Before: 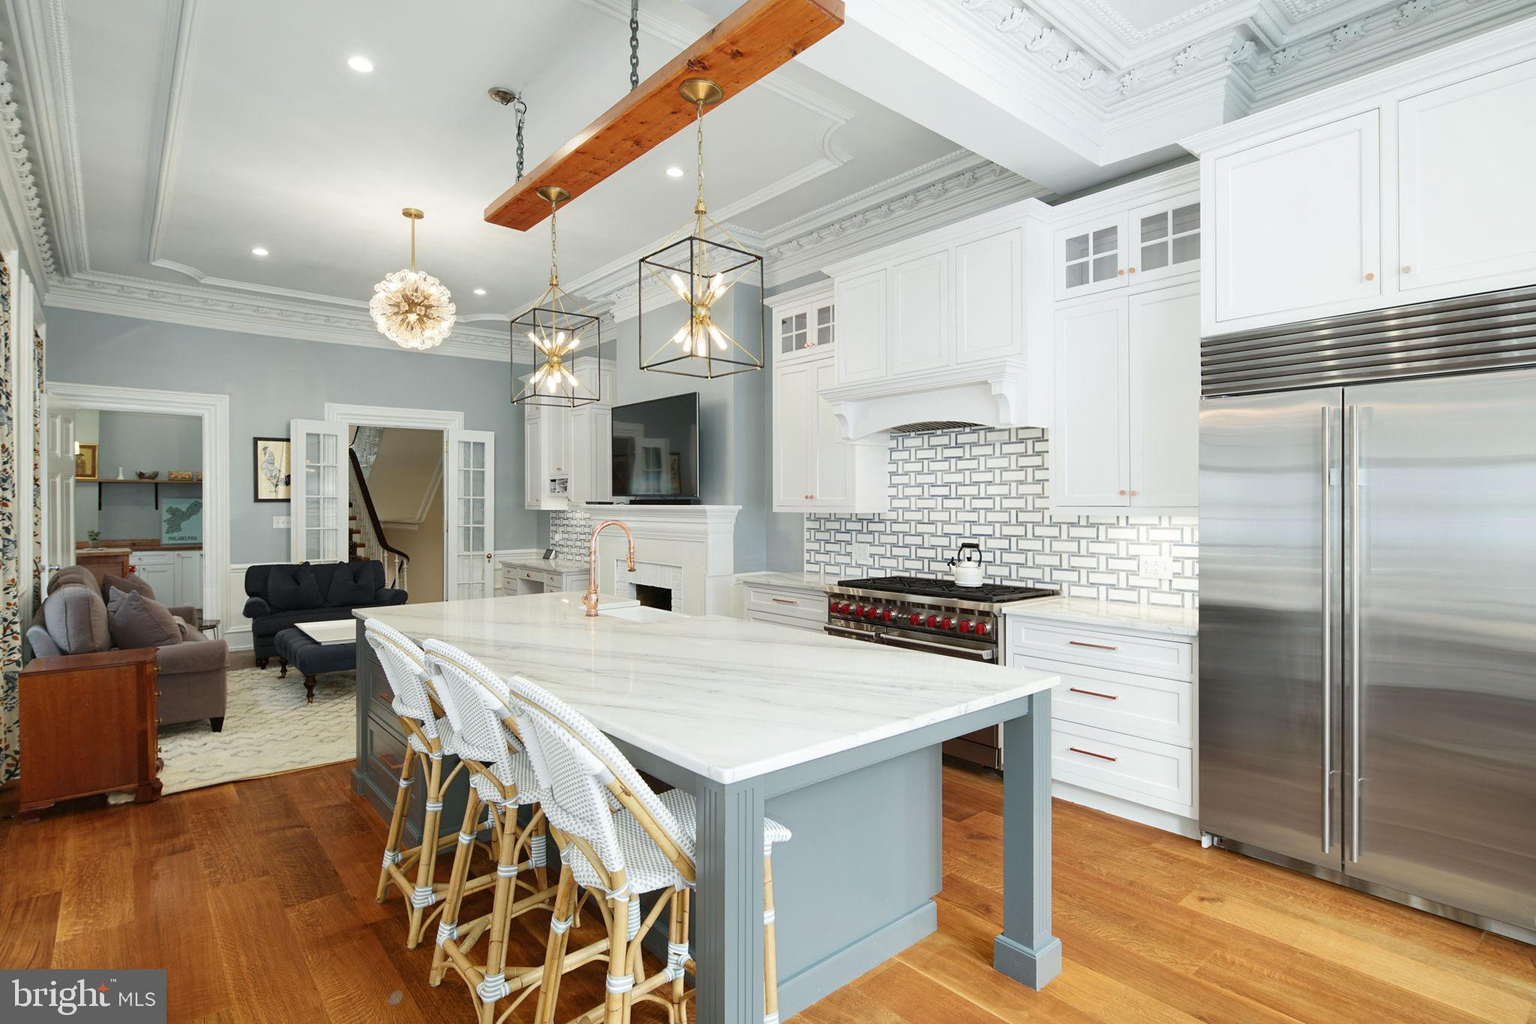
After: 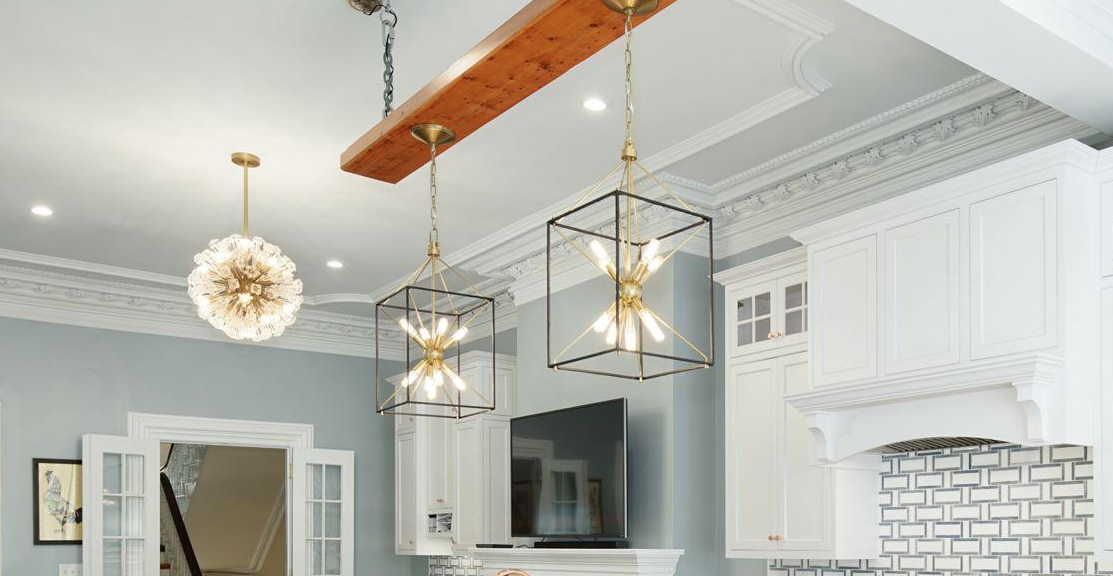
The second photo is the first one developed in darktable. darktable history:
crop: left 14.938%, top 9.221%, right 30.704%, bottom 48.571%
